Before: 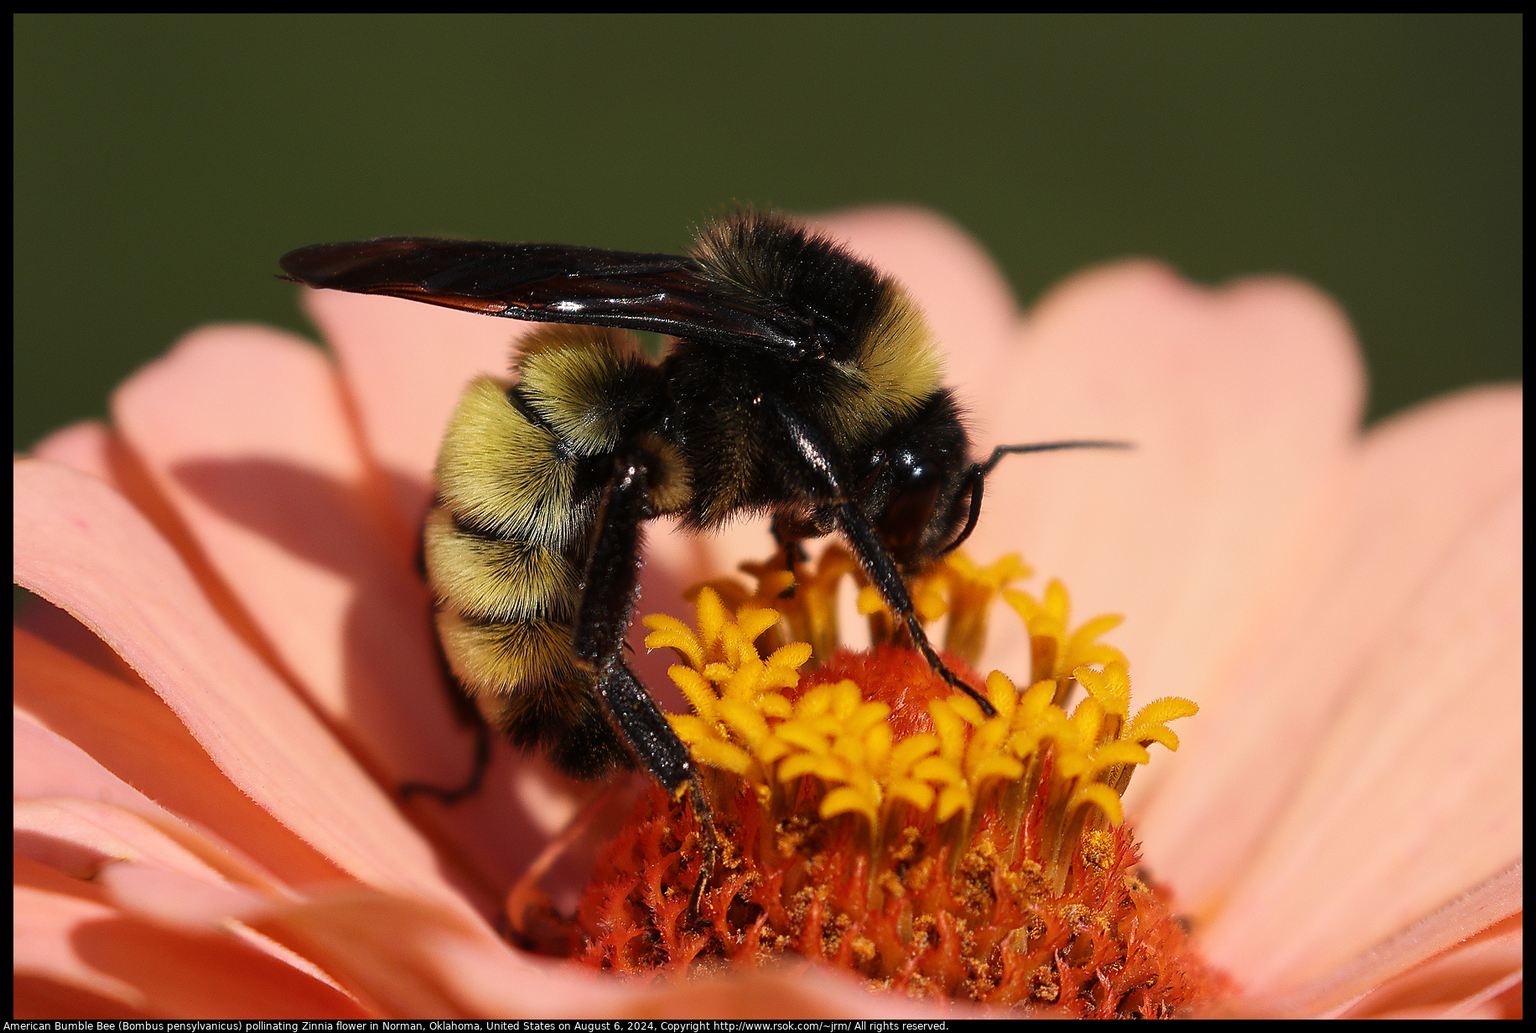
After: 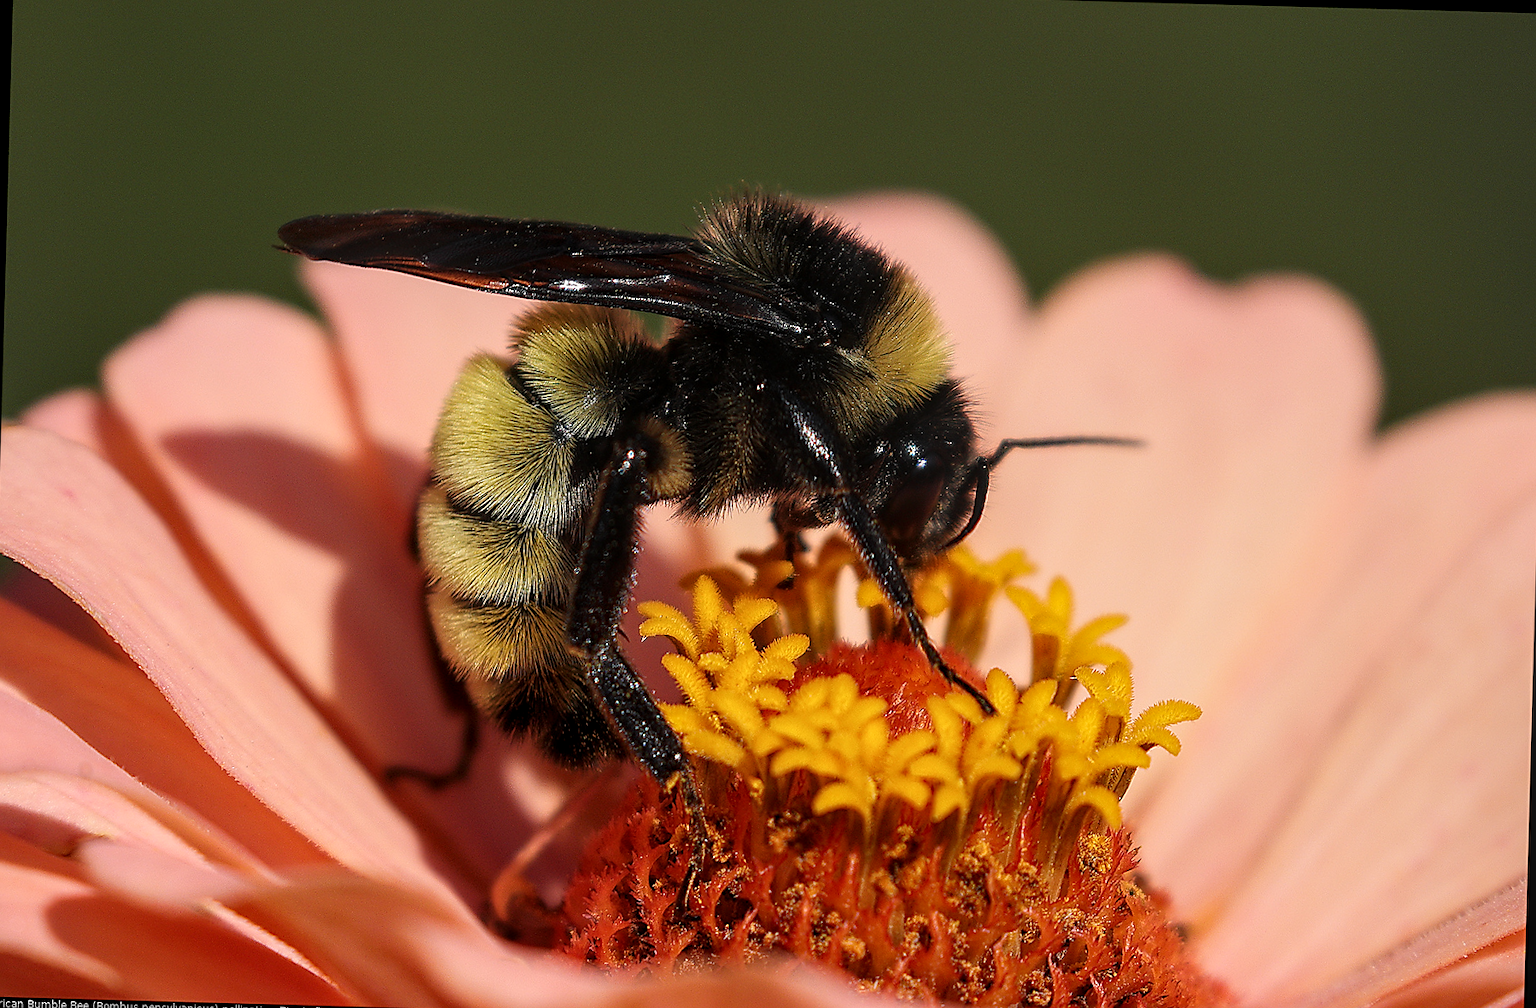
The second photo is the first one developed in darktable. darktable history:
local contrast: on, module defaults
rotate and perspective: rotation 1.57°, crop left 0.018, crop right 0.982, crop top 0.039, crop bottom 0.961
exposure: compensate highlight preservation false
sharpen: on, module defaults
